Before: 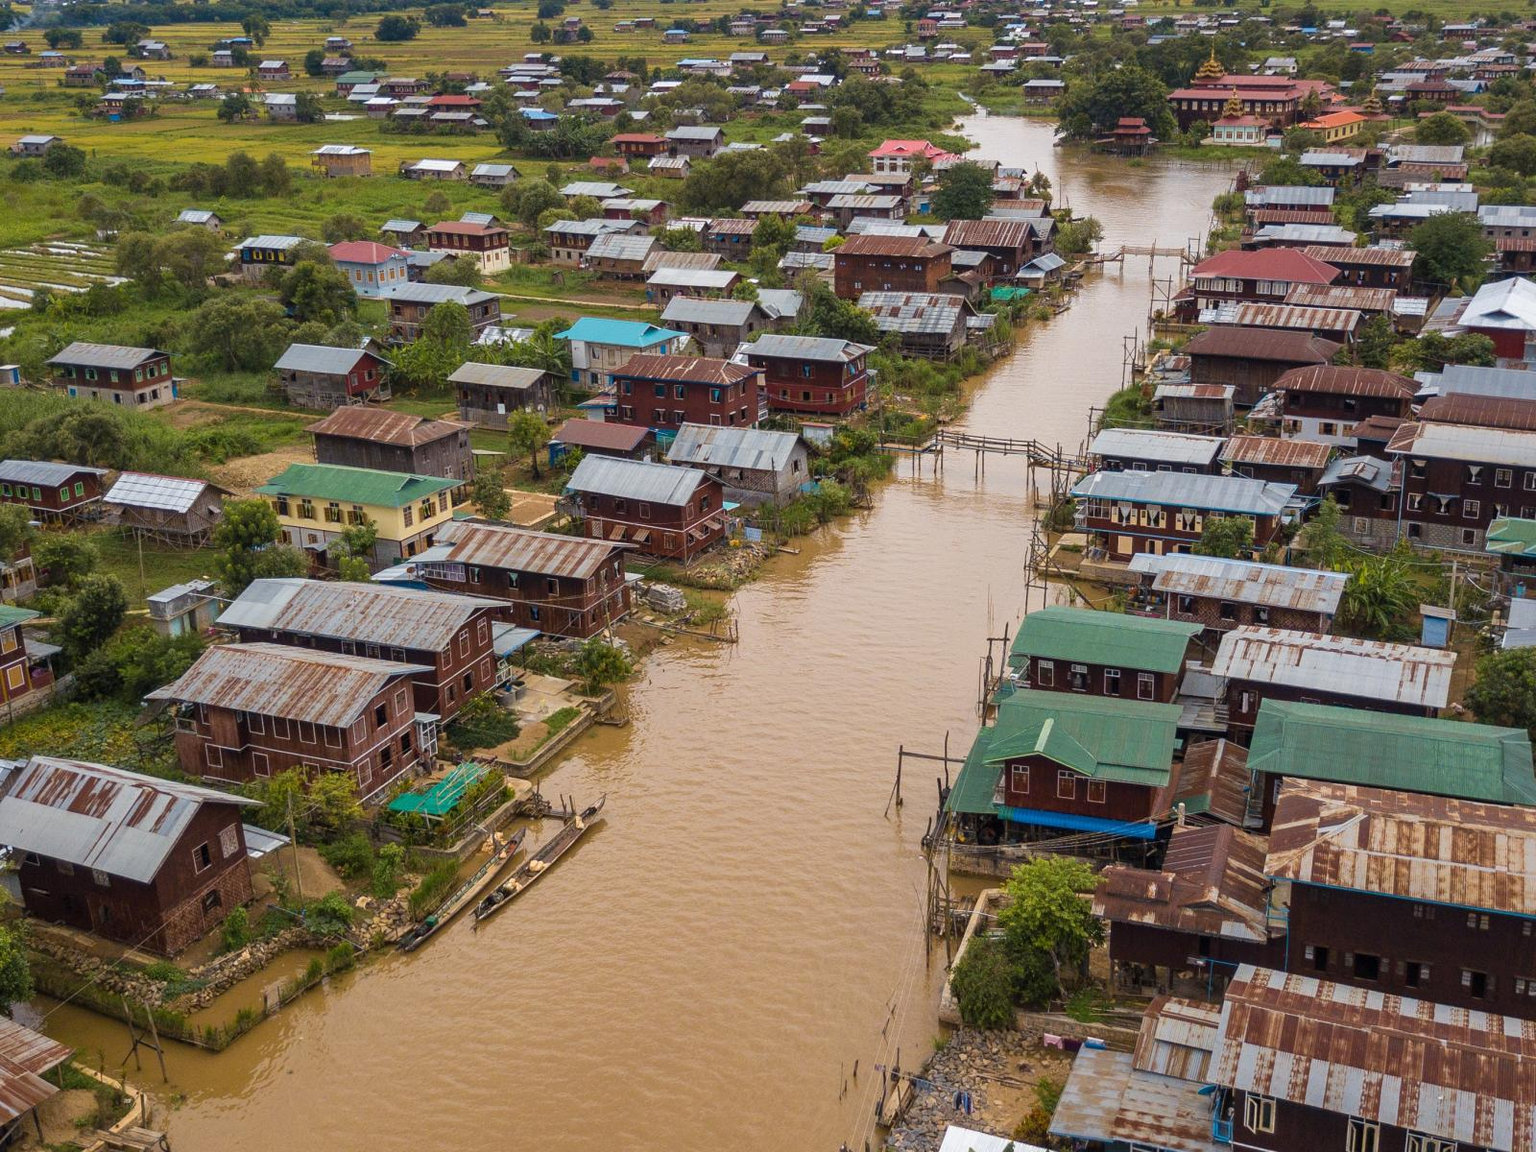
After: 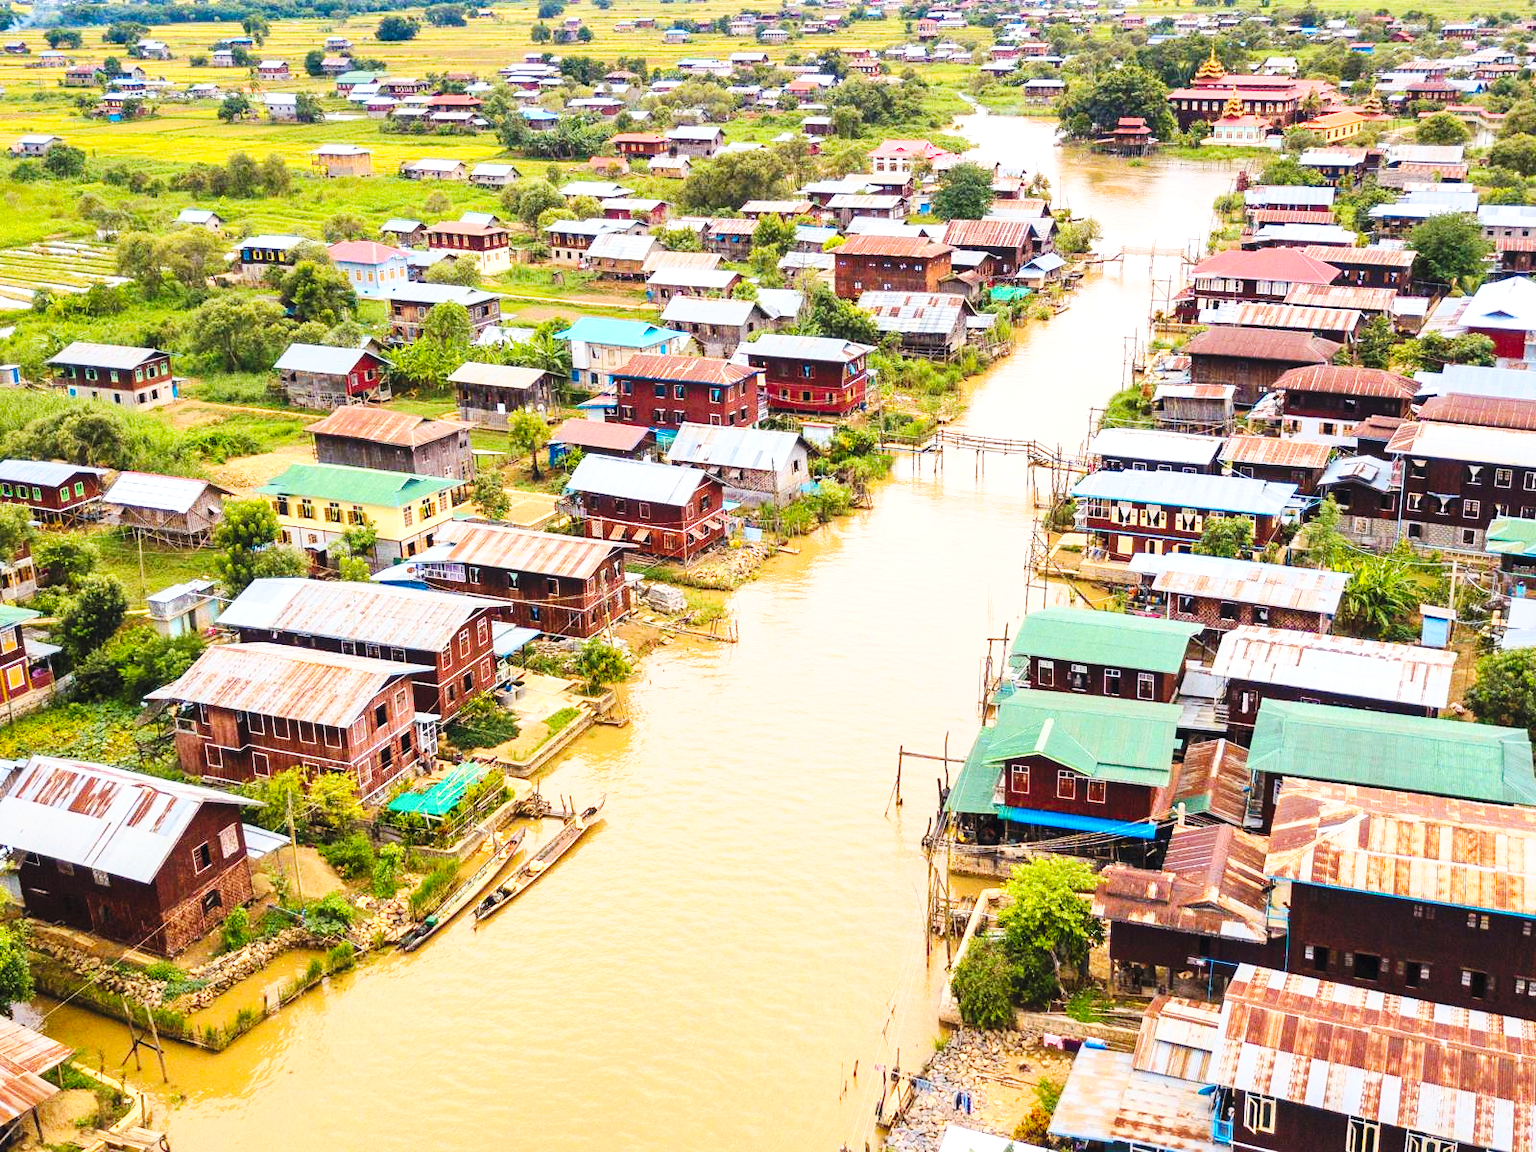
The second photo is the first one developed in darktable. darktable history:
exposure: black level correction 0, exposure 1 EV, compensate highlight preservation false
base curve: curves: ch0 [(0, 0) (0.036, 0.025) (0.121, 0.166) (0.206, 0.329) (0.605, 0.79) (1, 1)], preserve colors none
contrast brightness saturation: contrast 0.196, brightness 0.164, saturation 0.223
